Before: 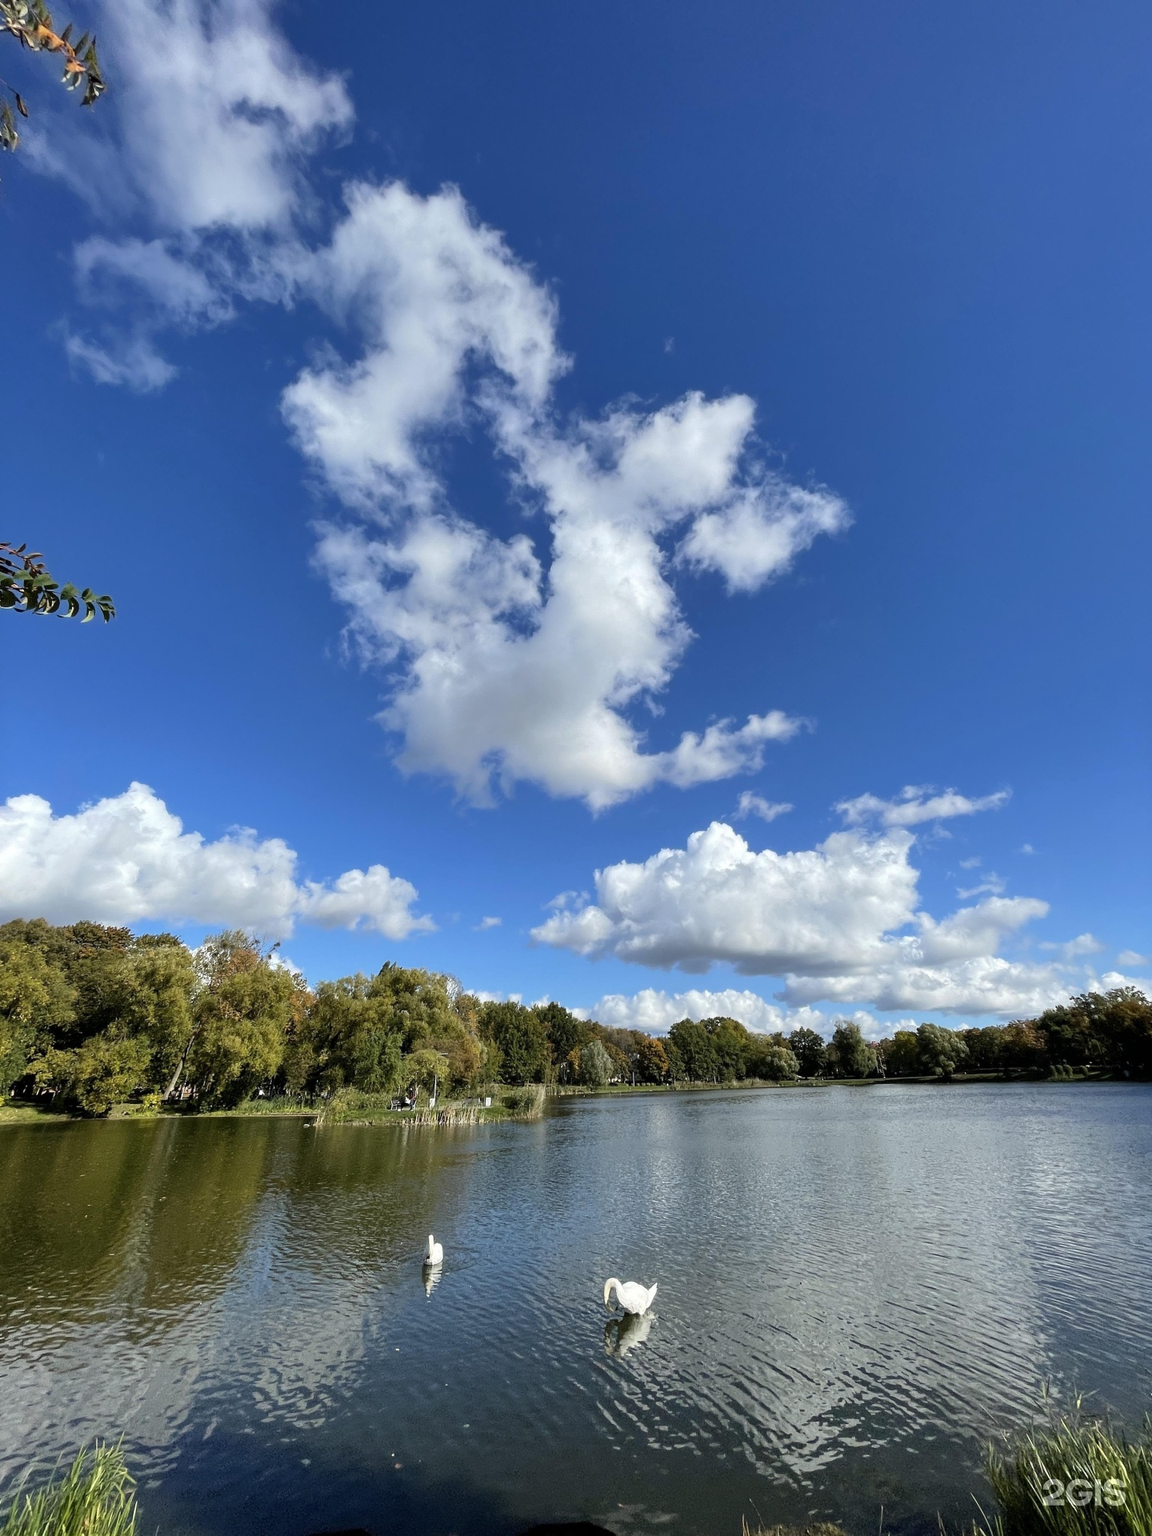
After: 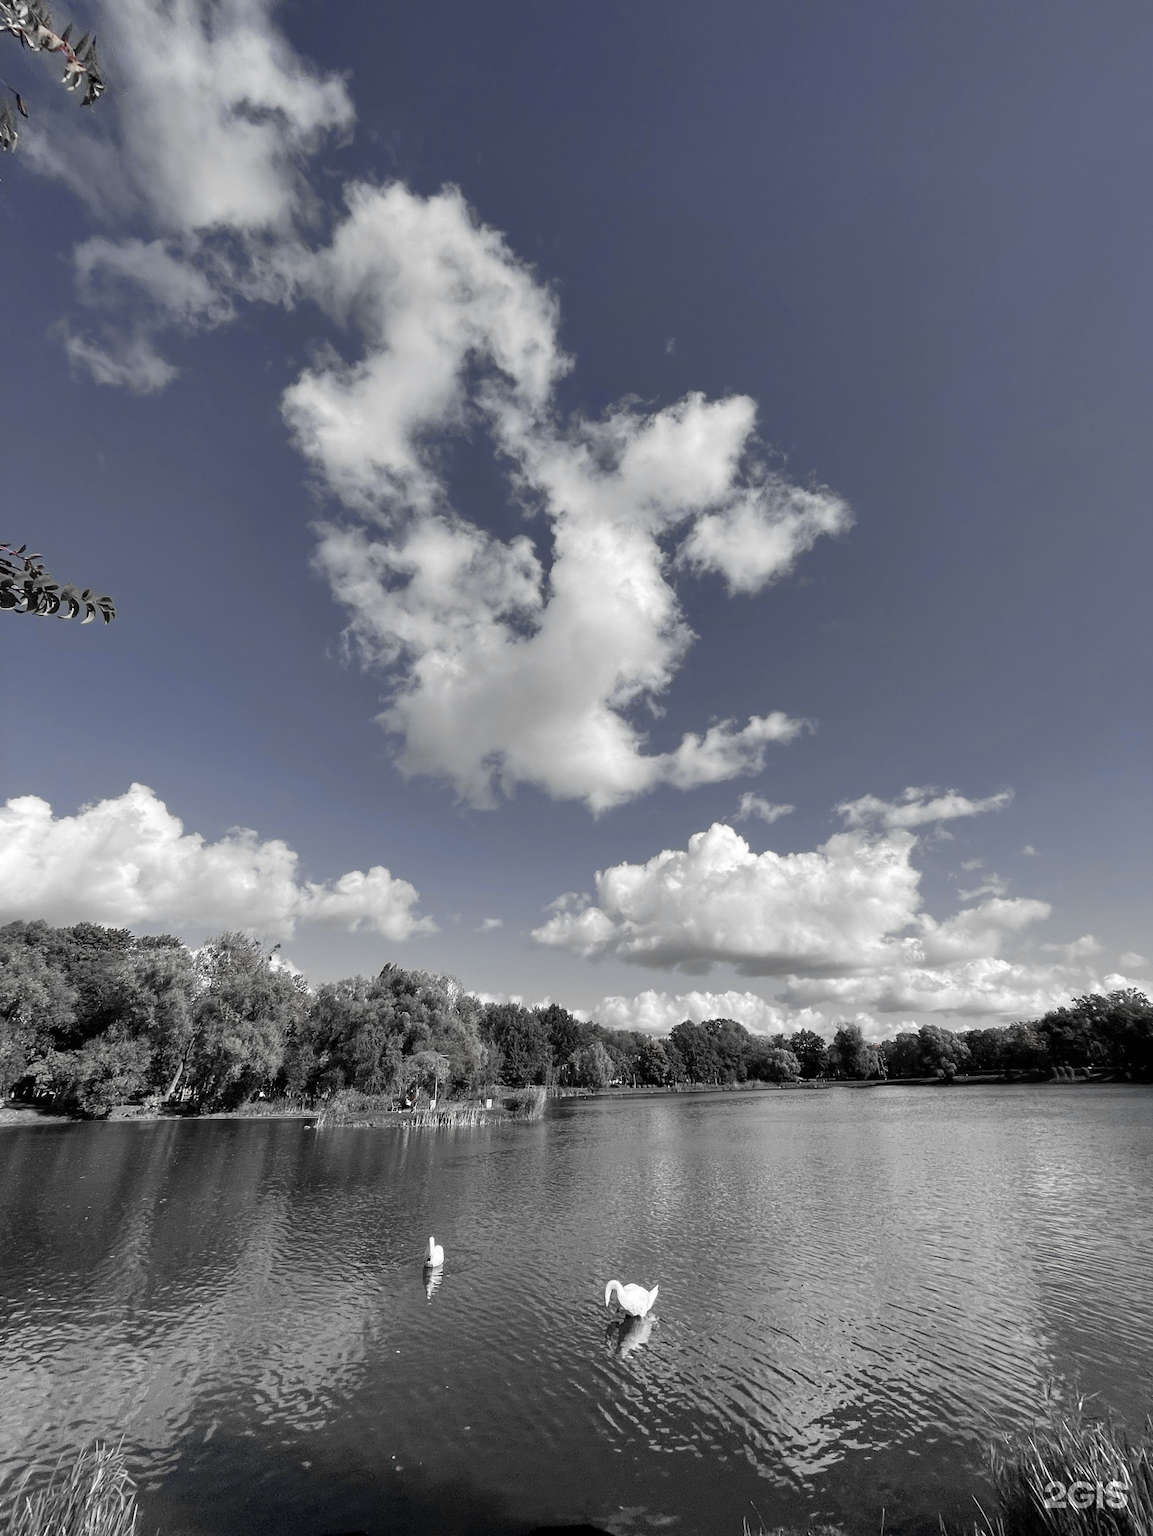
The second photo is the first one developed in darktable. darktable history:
crop: top 0.05%, bottom 0.098%
color zones: curves: ch0 [(0, 0.278) (0.143, 0.5) (0.286, 0.5) (0.429, 0.5) (0.571, 0.5) (0.714, 0.5) (0.857, 0.5) (1, 0.5)]; ch1 [(0, 1) (0.143, 0.165) (0.286, 0) (0.429, 0) (0.571, 0) (0.714, 0) (0.857, 0.5) (1, 0.5)]; ch2 [(0, 0.508) (0.143, 0.5) (0.286, 0.5) (0.429, 0.5) (0.571, 0.5) (0.714, 0.5) (0.857, 0.5) (1, 0.5)]
